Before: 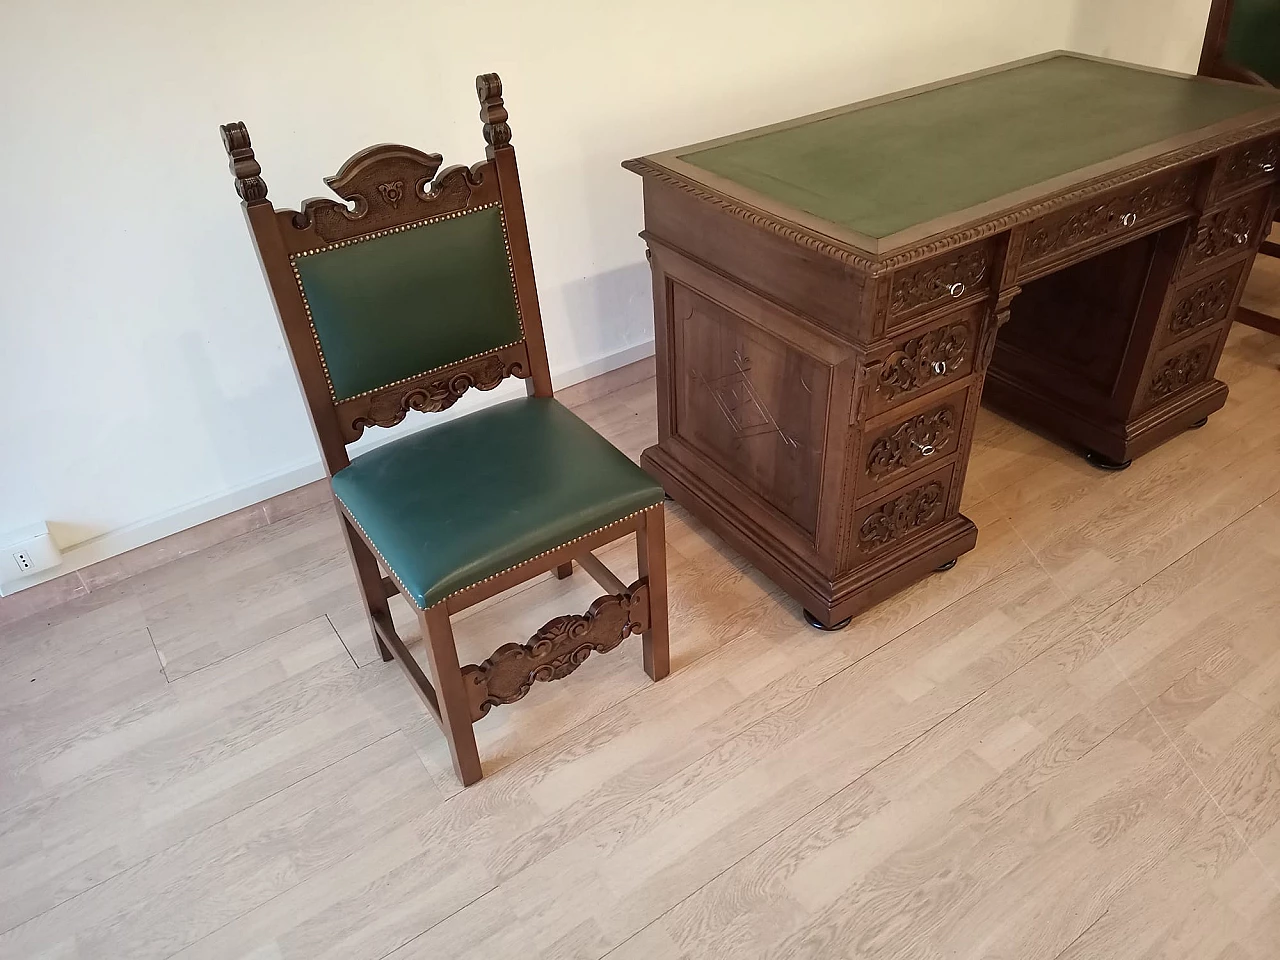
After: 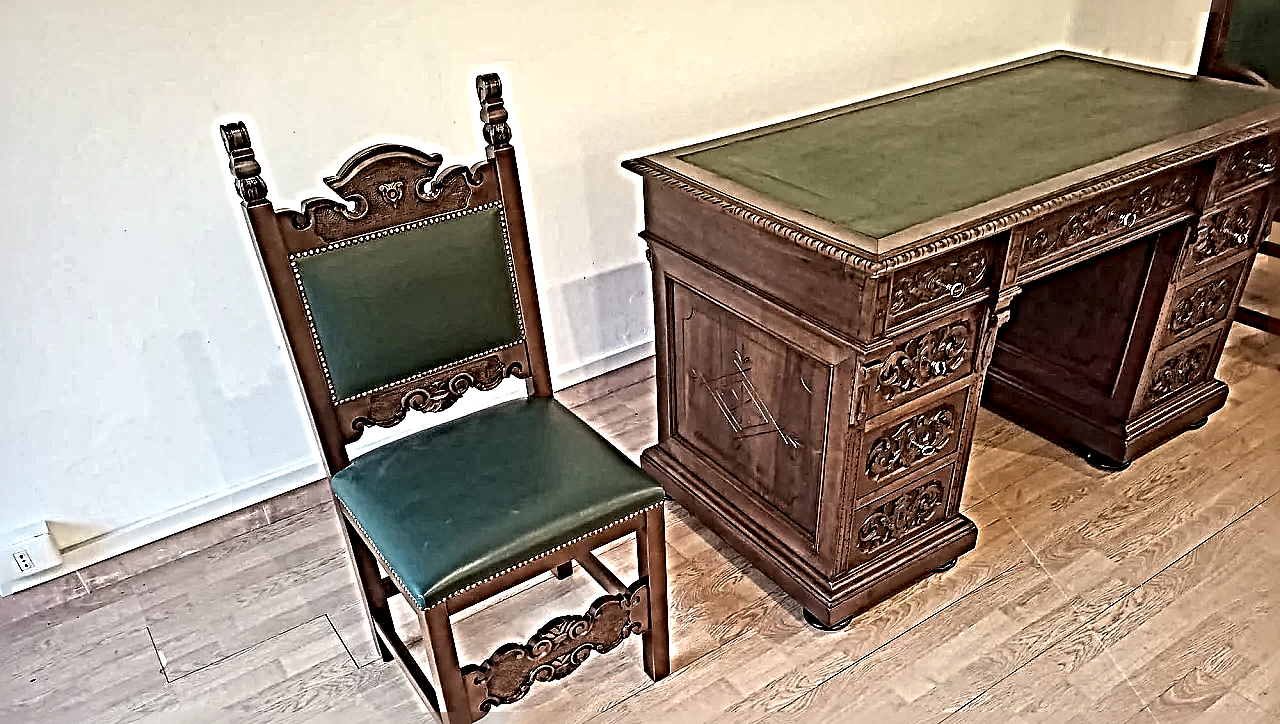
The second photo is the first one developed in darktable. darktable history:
crop: bottom 24.549%
sharpen: radius 6.284, amount 1.802, threshold 0.23
shadows and highlights: radius 47.54, white point adjustment 6.67, compress 79.51%, soften with gaussian
contrast equalizer: y [[0.5, 0.542, 0.583, 0.625, 0.667, 0.708], [0.5 ×6], [0.5 ×6], [0 ×6], [0 ×6]], mix 0.771
